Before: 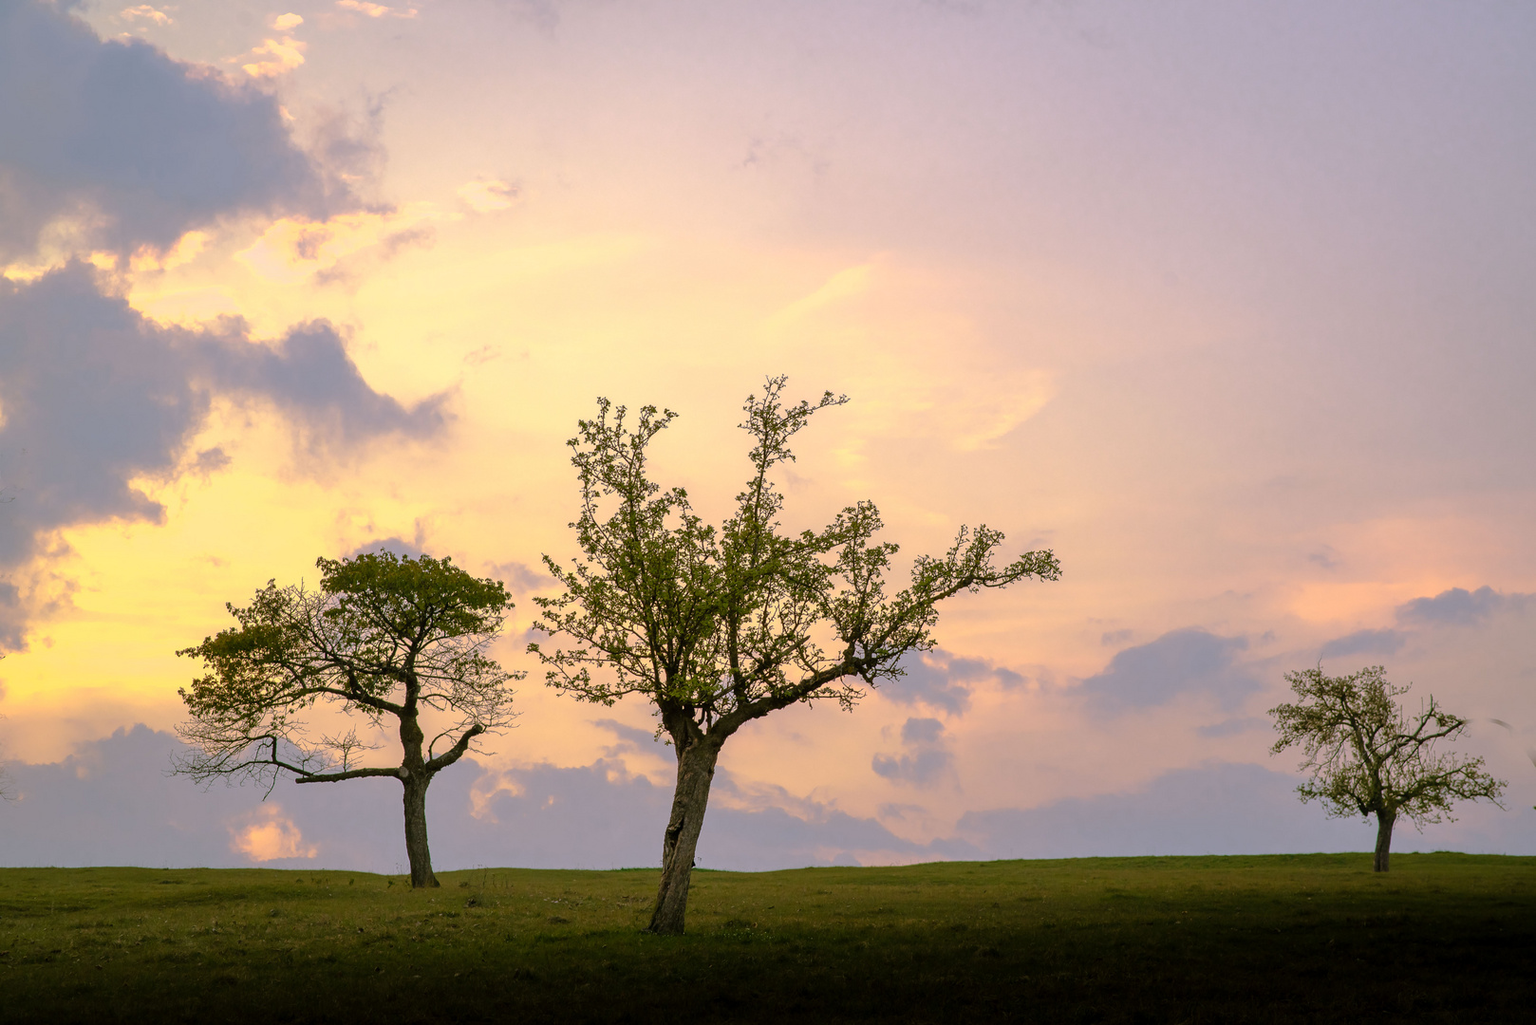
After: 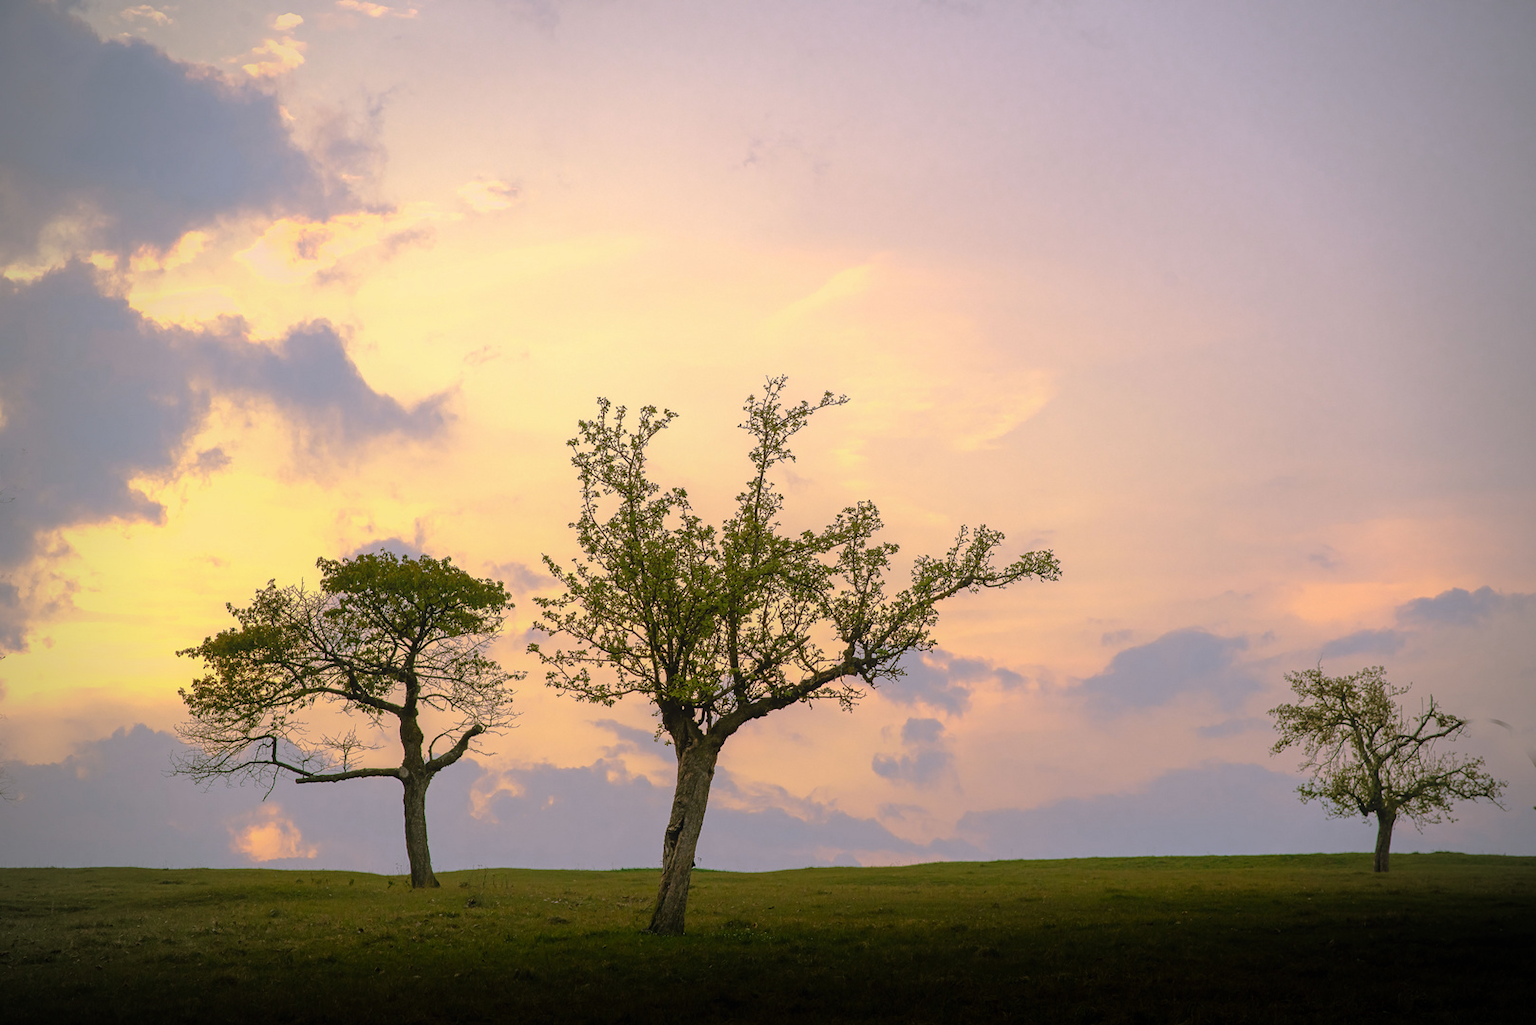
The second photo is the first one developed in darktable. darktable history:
vignetting: unbound false
contrast equalizer: y [[0.439, 0.44, 0.442, 0.457, 0.493, 0.498], [0.5 ×6], [0.5 ×6], [0 ×6], [0 ×6]], mix 0.59
